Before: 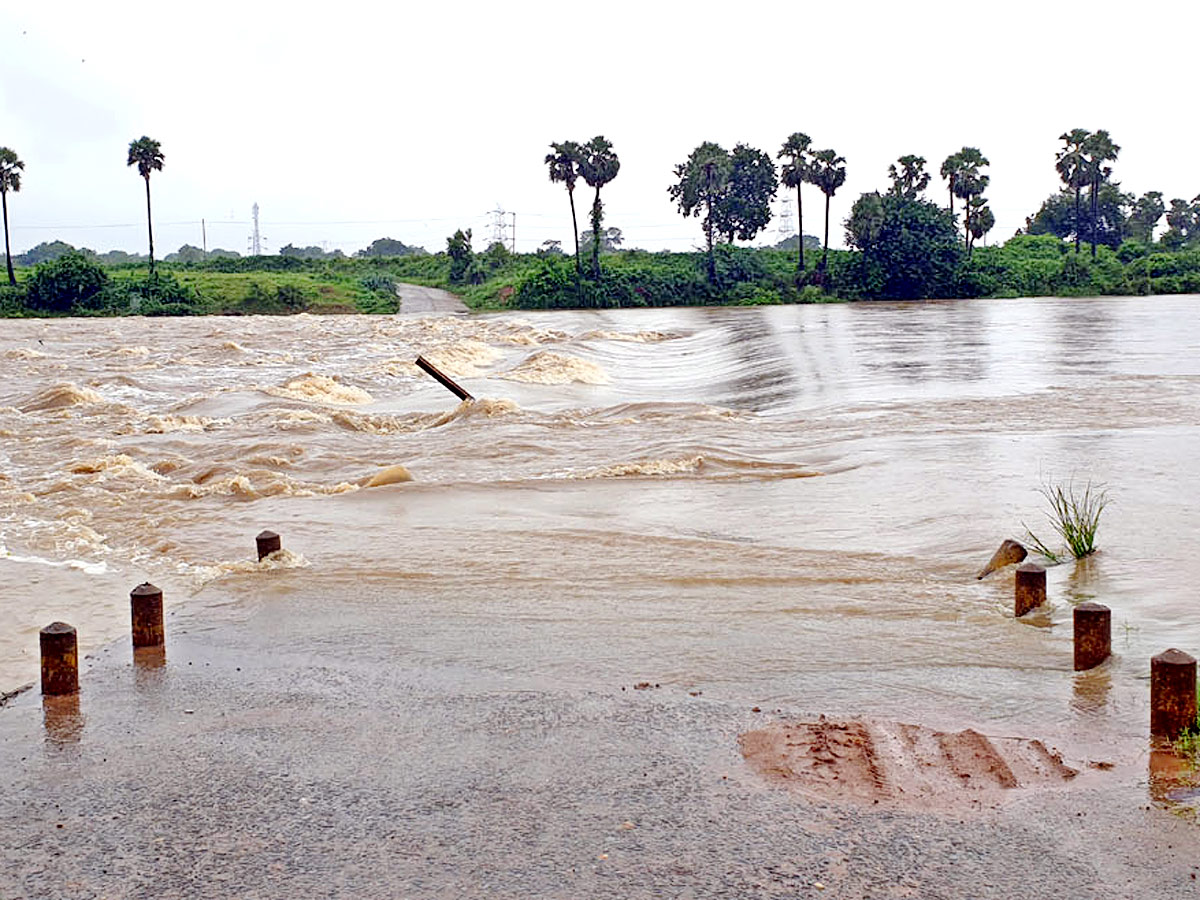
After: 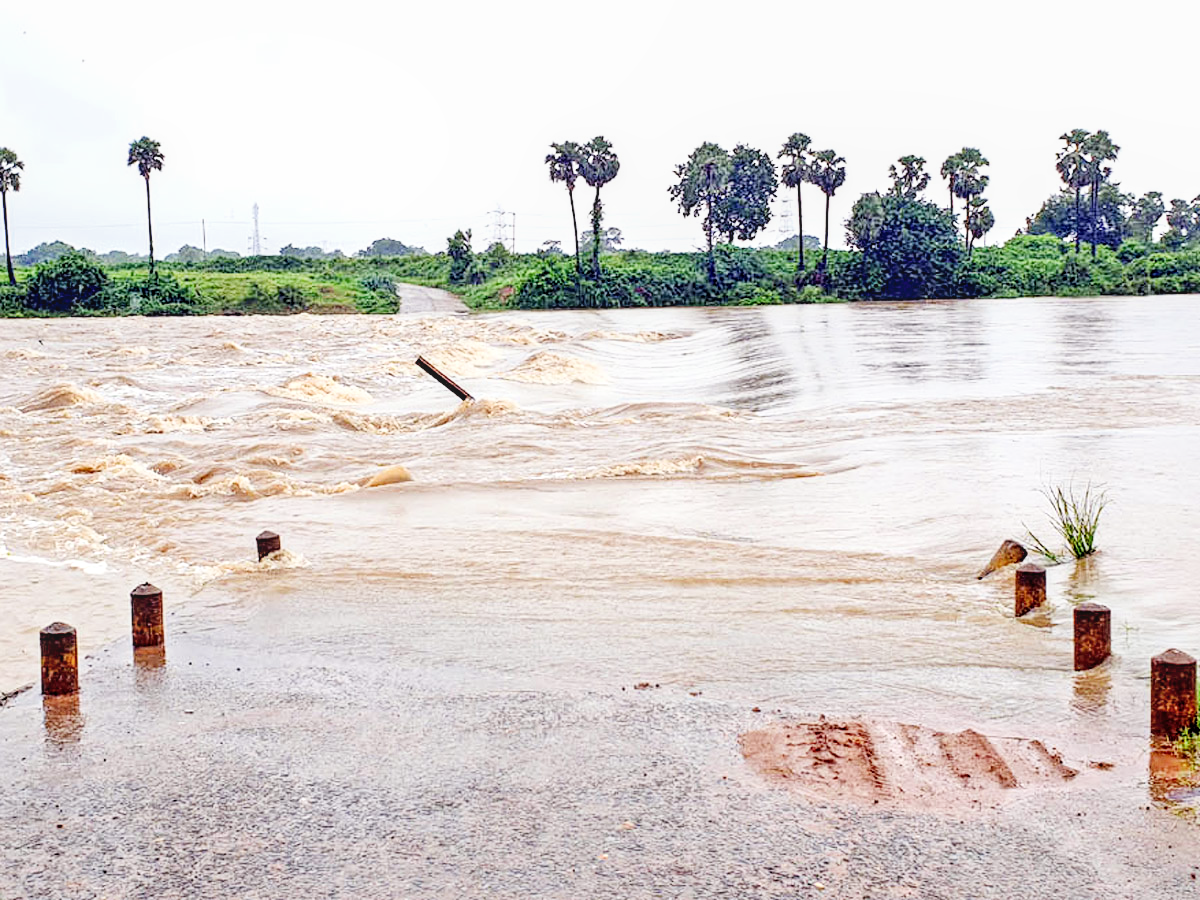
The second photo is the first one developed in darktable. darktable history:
local contrast: on, module defaults
exposure: black level correction 0, exposure 1.101 EV, compensate highlight preservation false
filmic rgb: black relative exposure -7.99 EV, white relative exposure 3.82 EV, hardness 4.37
